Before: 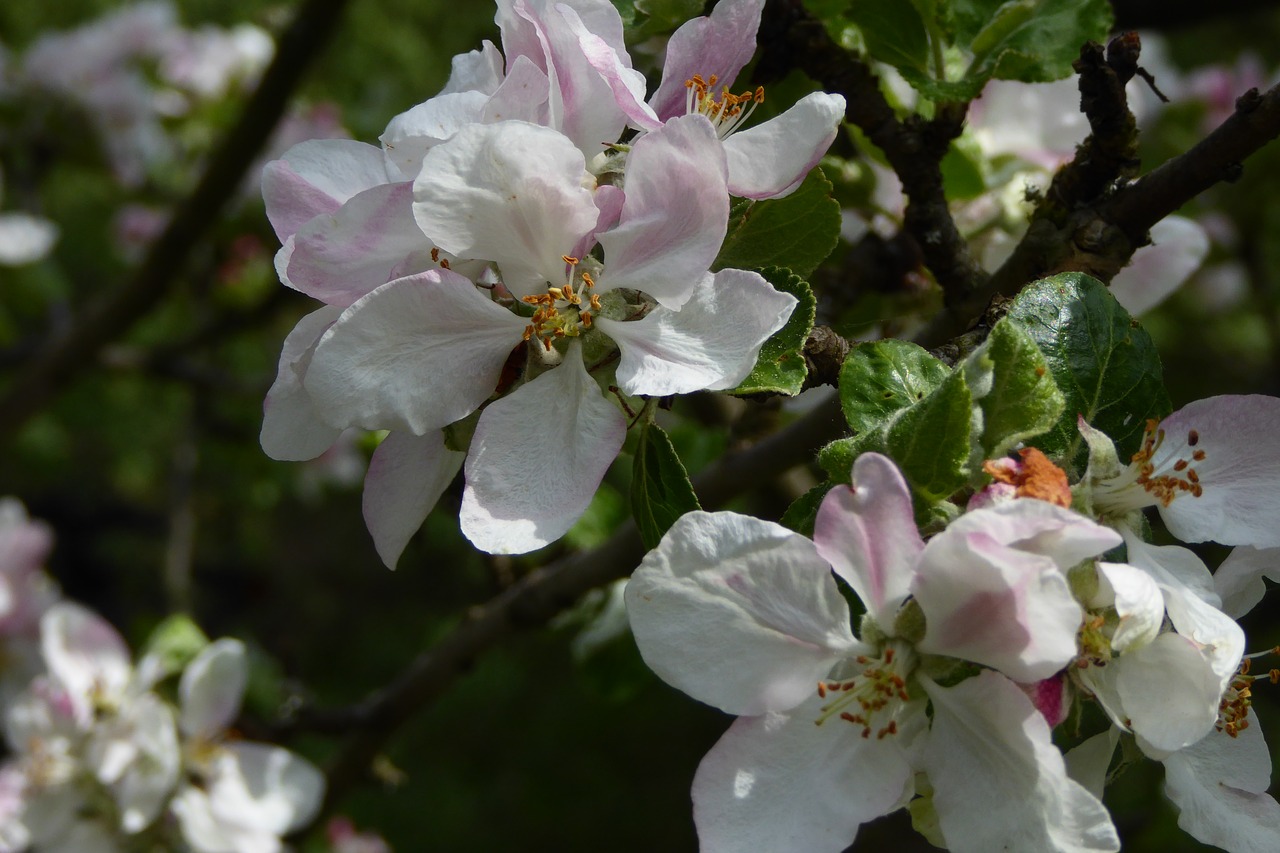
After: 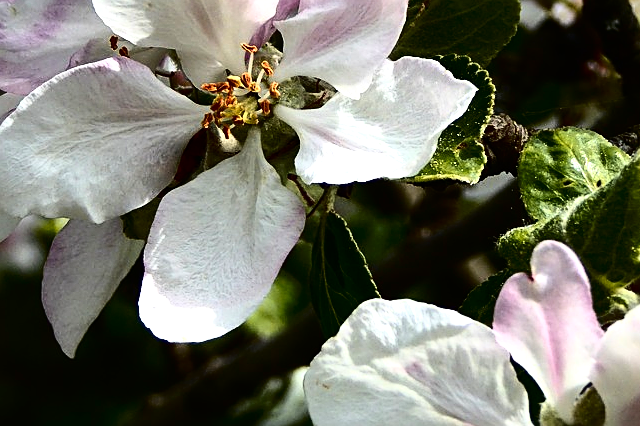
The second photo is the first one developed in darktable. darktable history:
crop: left 25.093%, top 24.91%, right 24.836%, bottom 25.068%
color zones: curves: ch1 [(0.235, 0.558) (0.75, 0.5)]; ch2 [(0.25, 0.462) (0.749, 0.457)]
shadows and highlights: shadows 20.91, highlights -83.06, soften with gaussian
tone curve: curves: ch0 [(0, 0) (0.003, 0.003) (0.011, 0.005) (0.025, 0.008) (0.044, 0.012) (0.069, 0.02) (0.1, 0.031) (0.136, 0.047) (0.177, 0.088) (0.224, 0.141) (0.277, 0.222) (0.335, 0.32) (0.399, 0.425) (0.468, 0.524) (0.543, 0.623) (0.623, 0.716) (0.709, 0.796) (0.801, 0.88) (0.898, 0.959) (1, 1)], color space Lab, independent channels, preserve colors none
sharpen: on, module defaults
exposure: exposure 0.506 EV, compensate highlight preservation false
tone equalizer: -8 EV -0.745 EV, -7 EV -0.735 EV, -6 EV -0.6 EV, -5 EV -0.366 EV, -3 EV 0.401 EV, -2 EV 0.6 EV, -1 EV 0.675 EV, +0 EV 0.725 EV, edges refinement/feathering 500, mask exposure compensation -1.57 EV, preserve details no
